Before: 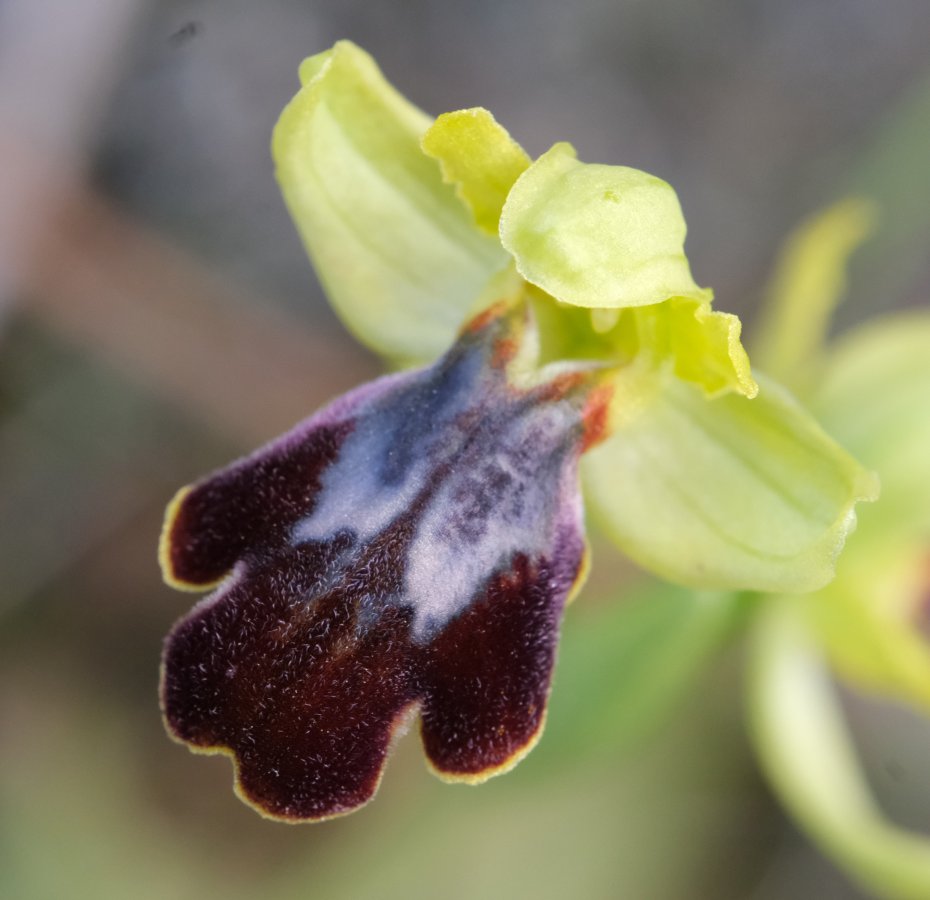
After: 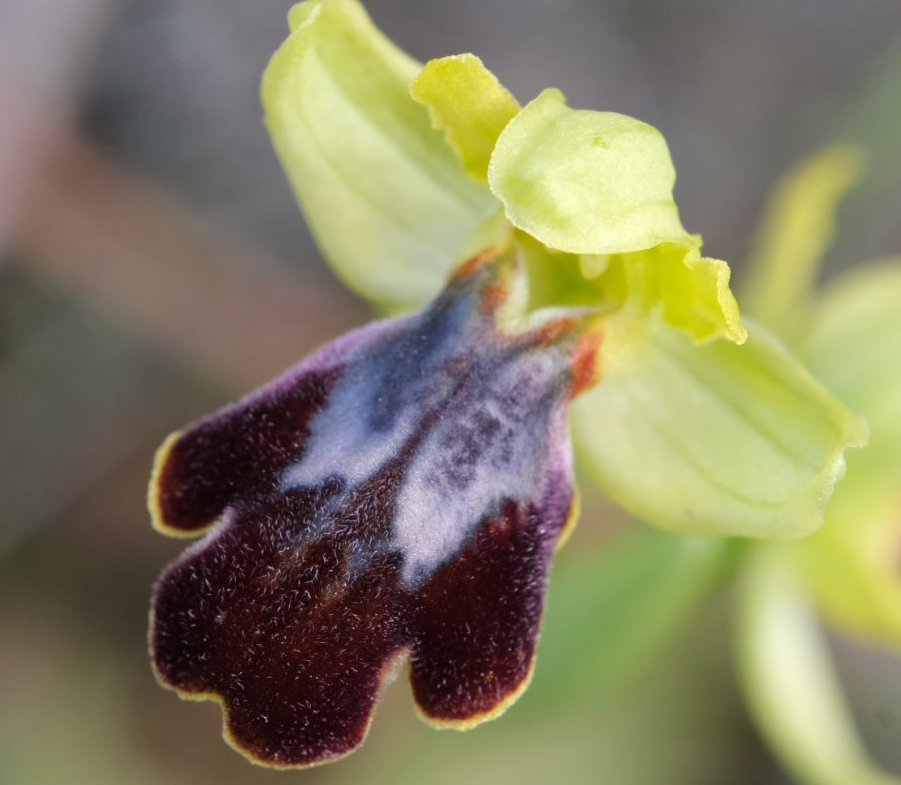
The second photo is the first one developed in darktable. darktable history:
crop: left 1.289%, top 6.091%, right 1.744%, bottom 6.658%
